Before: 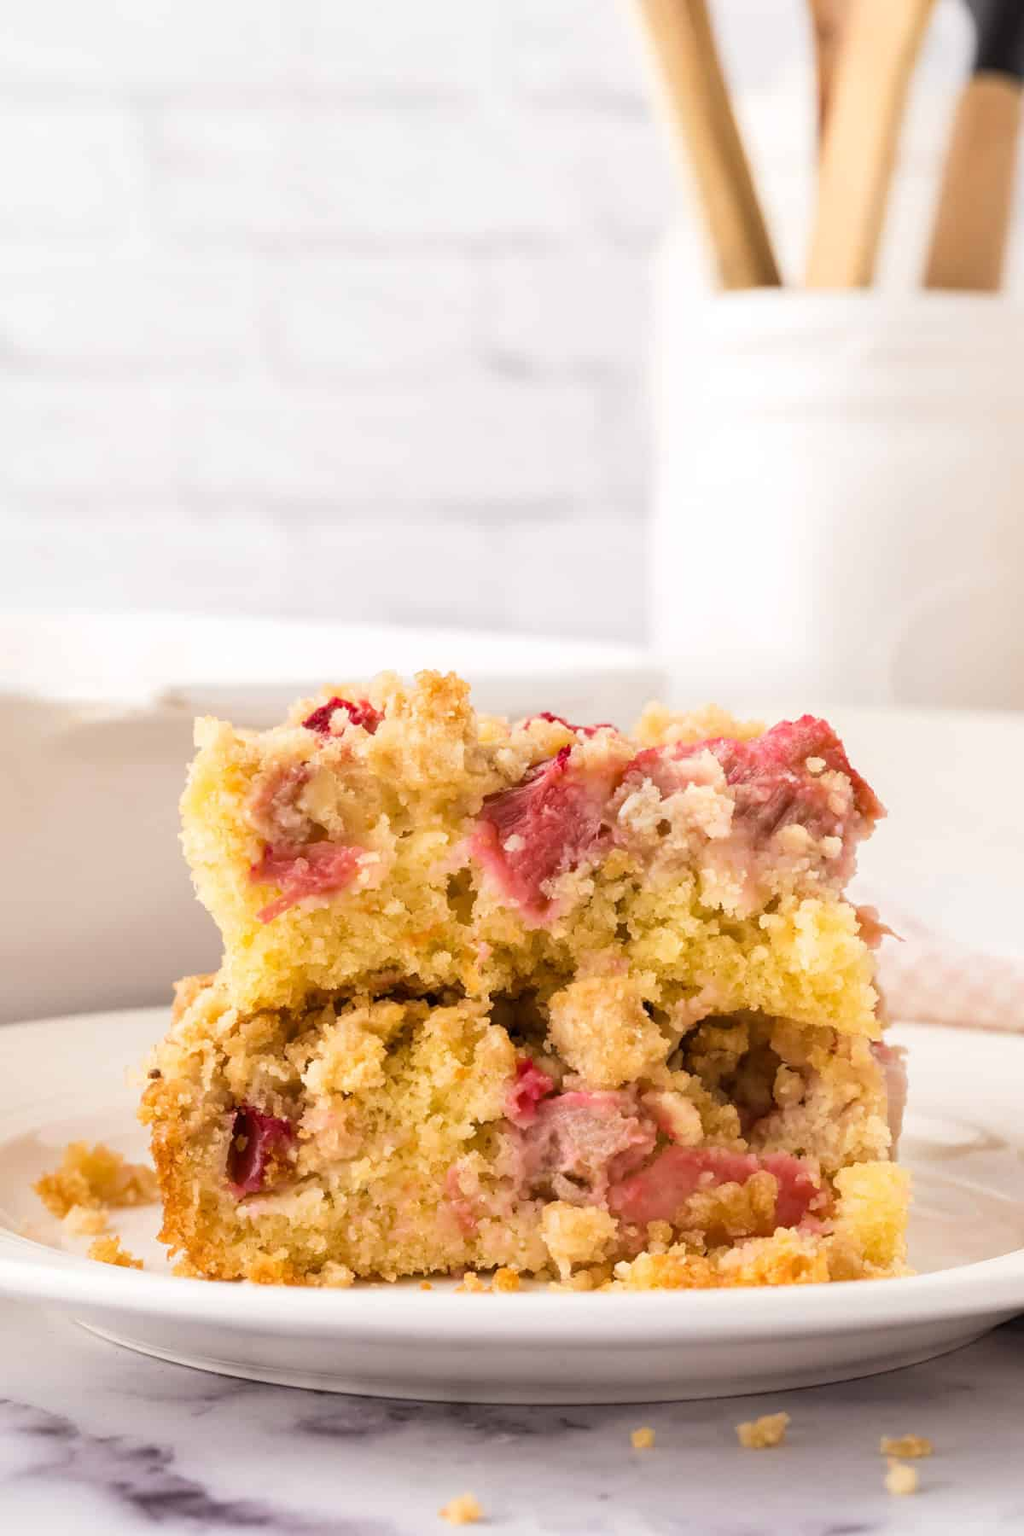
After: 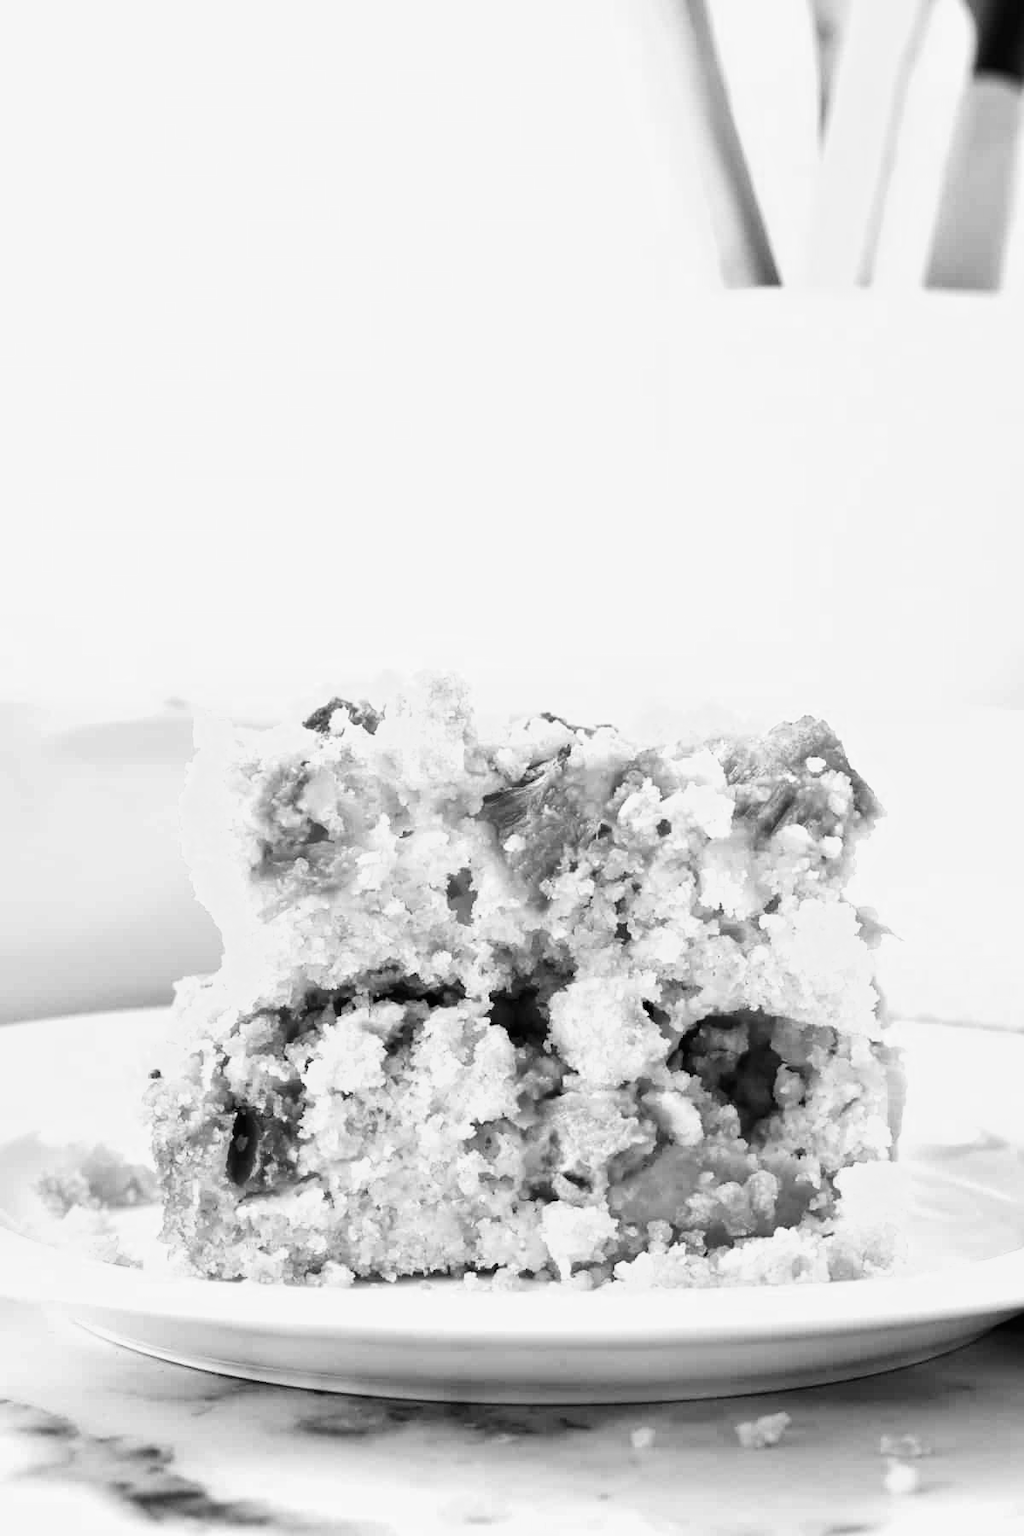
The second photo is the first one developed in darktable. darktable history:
monochrome: a 32, b 64, size 2.3
filmic rgb: black relative exposure -8.2 EV, white relative exposure 2.2 EV, threshold 3 EV, hardness 7.11, latitude 75%, contrast 1.325, highlights saturation mix -2%, shadows ↔ highlights balance 30%, preserve chrominance RGB euclidean norm, color science v5 (2021), contrast in shadows safe, contrast in highlights safe, enable highlight reconstruction true
lowpass: radius 0.1, contrast 0.85, saturation 1.1, unbound 0
tone equalizer: -8 EV -0.75 EV, -7 EV -0.7 EV, -6 EV -0.6 EV, -5 EV -0.4 EV, -3 EV 0.4 EV, -2 EV 0.6 EV, -1 EV 0.7 EV, +0 EV 0.75 EV, edges refinement/feathering 500, mask exposure compensation -1.57 EV, preserve details no
